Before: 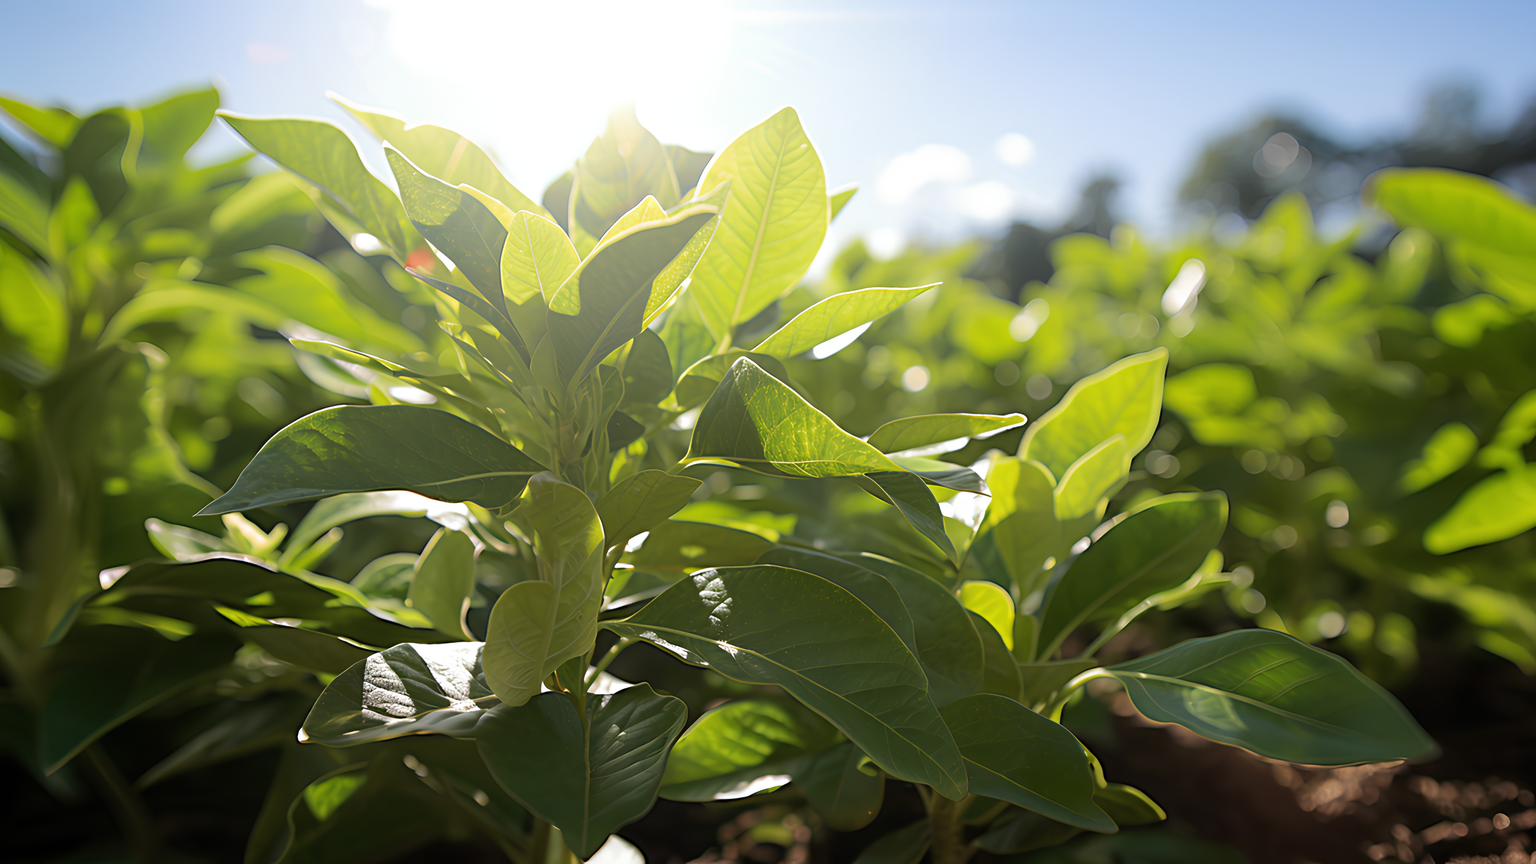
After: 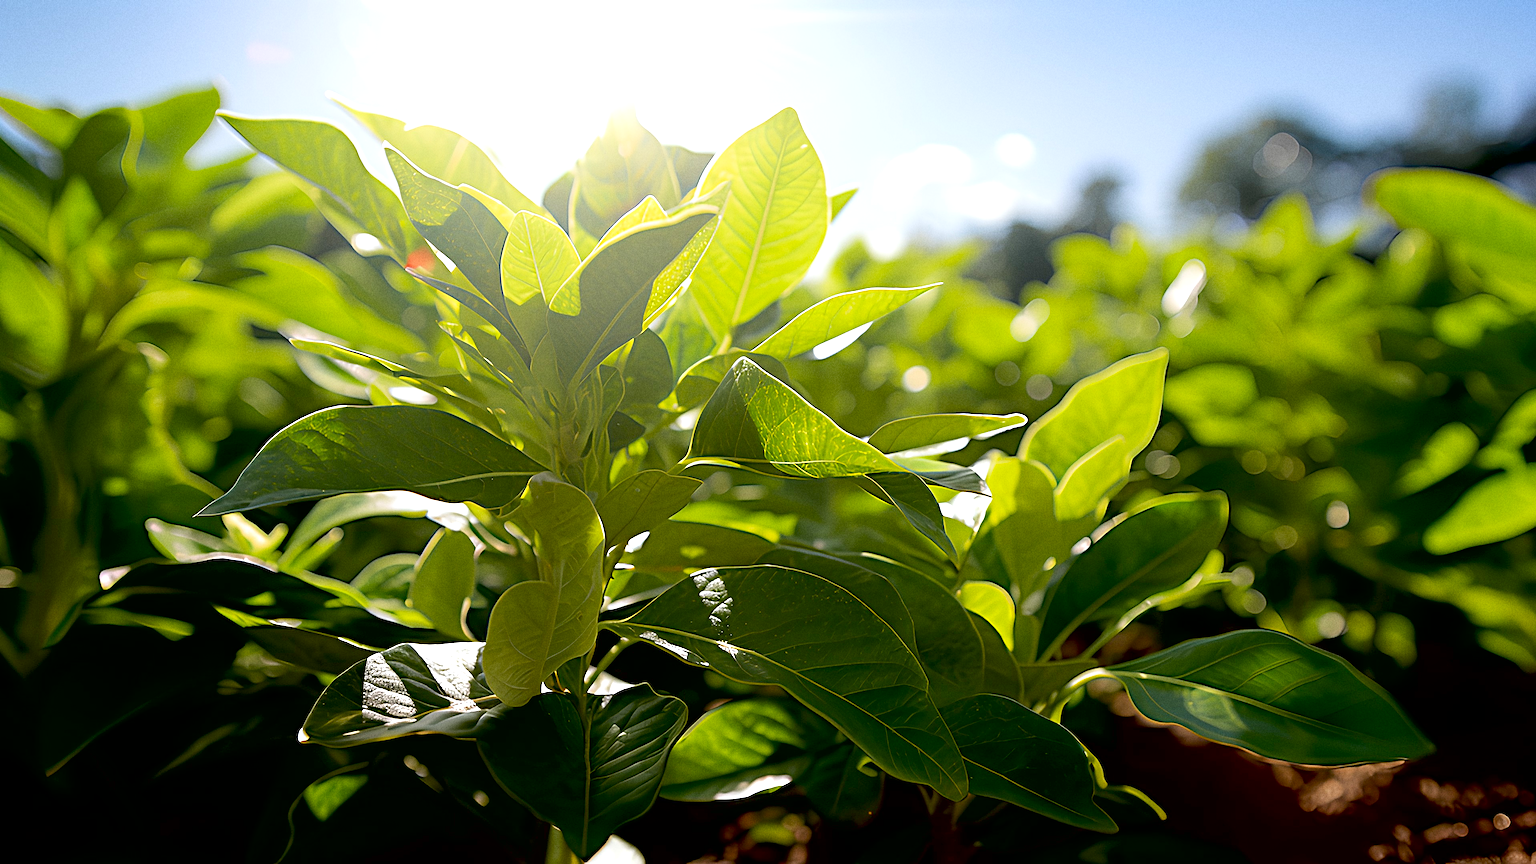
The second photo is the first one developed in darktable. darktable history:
contrast brightness saturation: saturation 0.13
sharpen: radius 2.584, amount 0.688
exposure: black level correction 0.025, exposure 0.182 EV, compensate highlight preservation false
grain: on, module defaults
